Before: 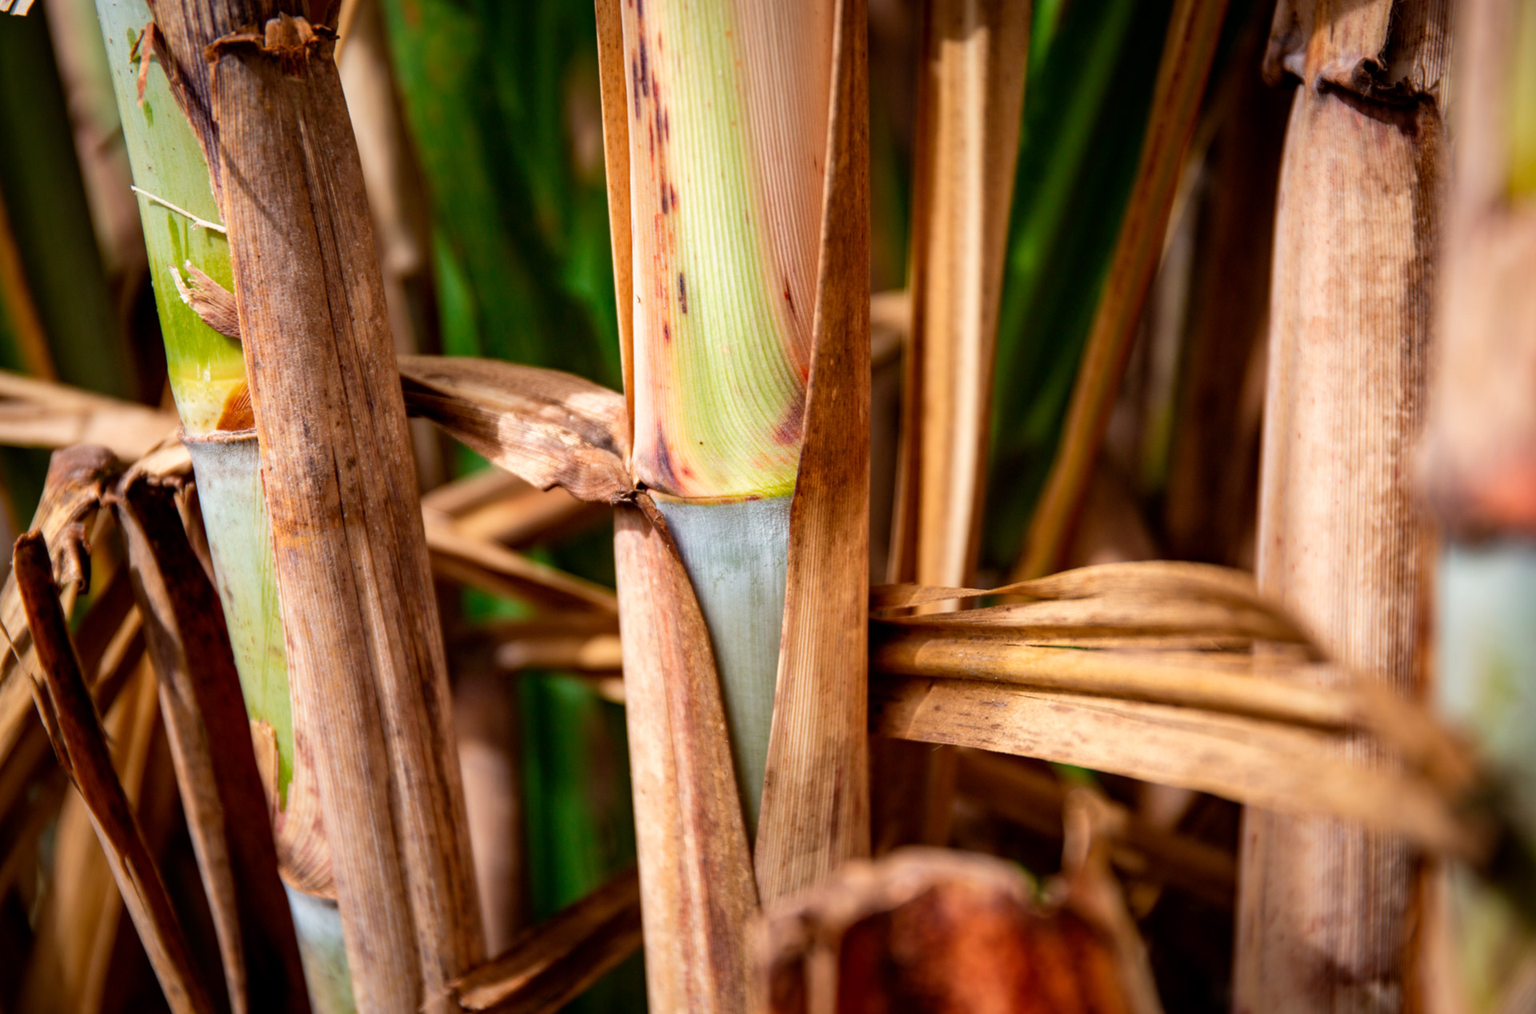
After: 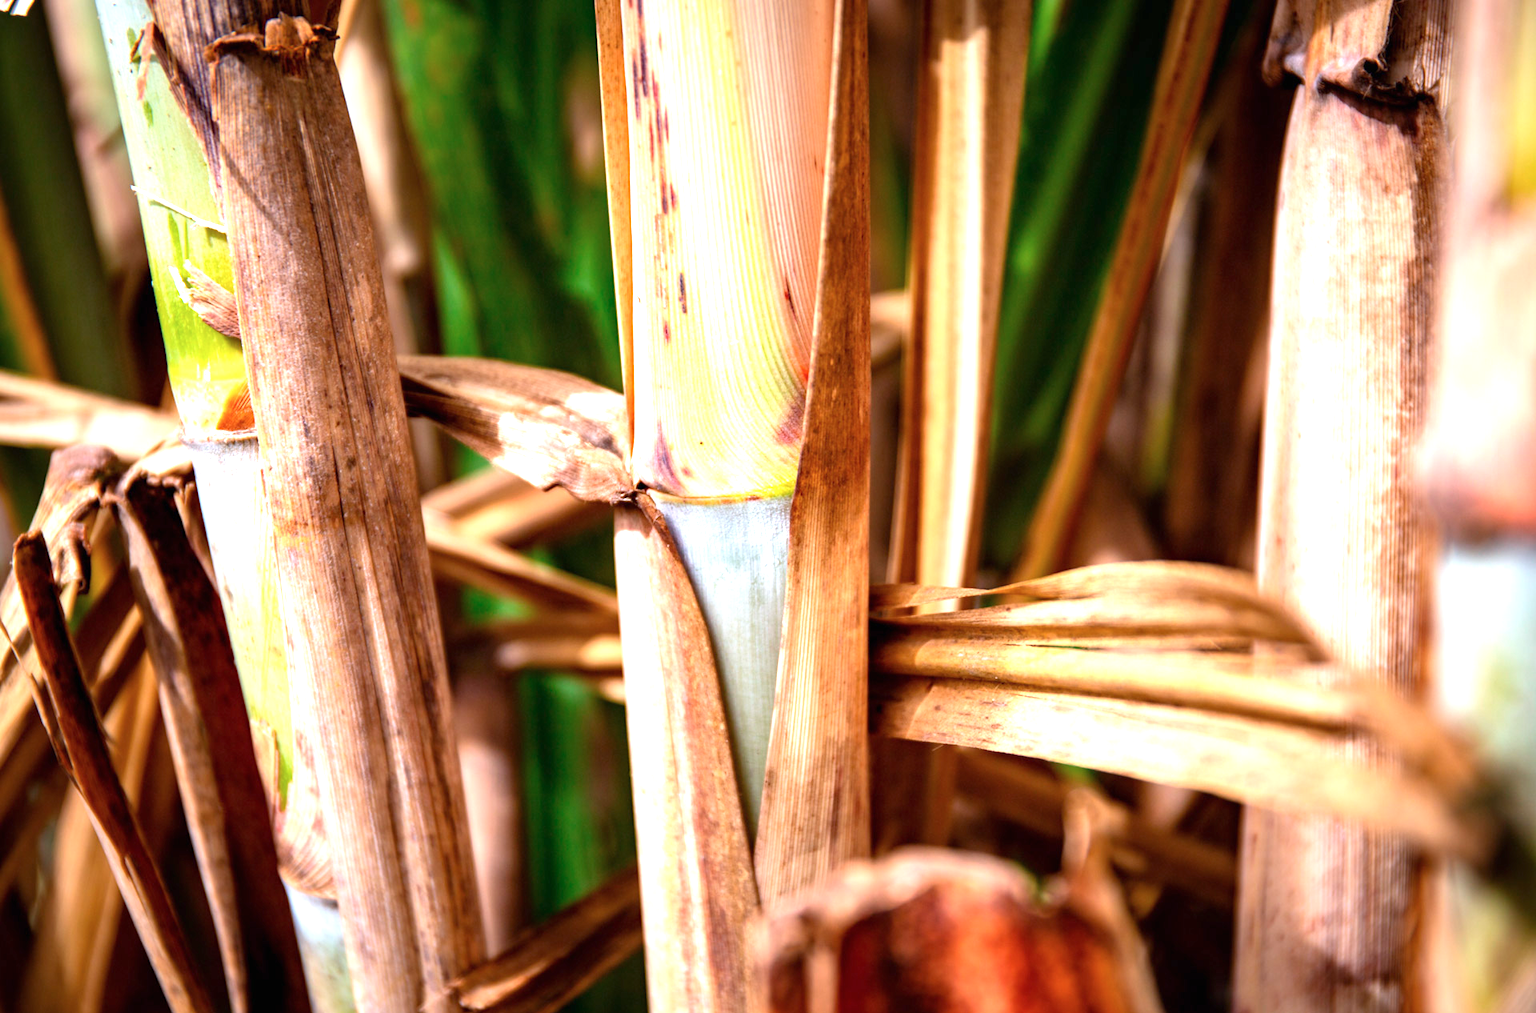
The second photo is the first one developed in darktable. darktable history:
color calibration: illuminant as shot in camera, x 0.358, y 0.373, temperature 4628.91 K
exposure: black level correction 0, exposure 1.101 EV, compensate highlight preservation false
